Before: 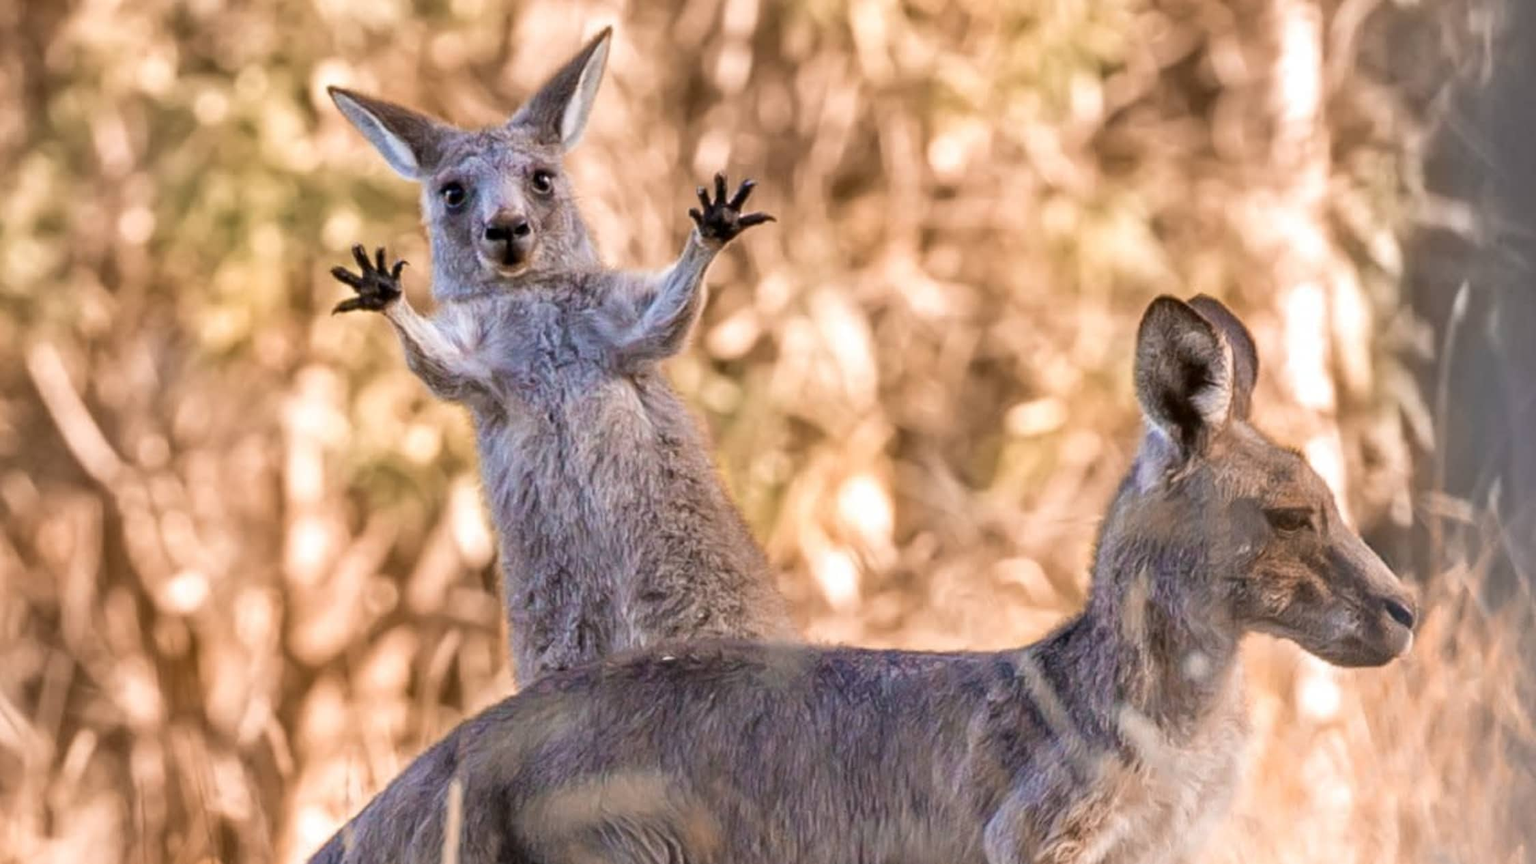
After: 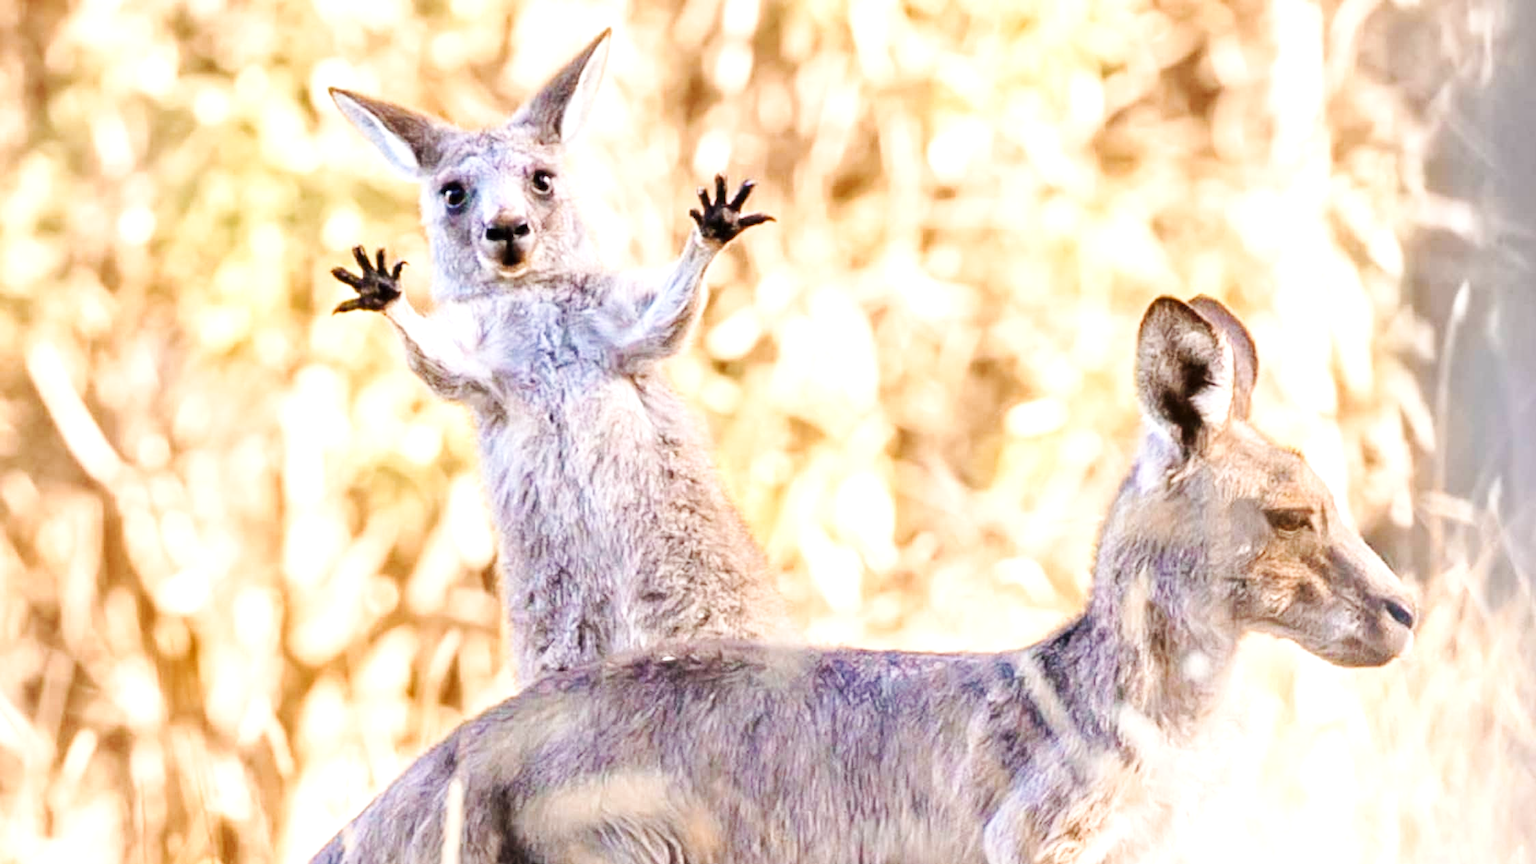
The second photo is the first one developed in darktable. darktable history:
exposure: black level correction 0, exposure 1.1 EV, compensate exposure bias true, compensate highlight preservation false
base curve: curves: ch0 [(0, 0) (0.032, 0.025) (0.121, 0.166) (0.206, 0.329) (0.605, 0.79) (1, 1)], preserve colors none
